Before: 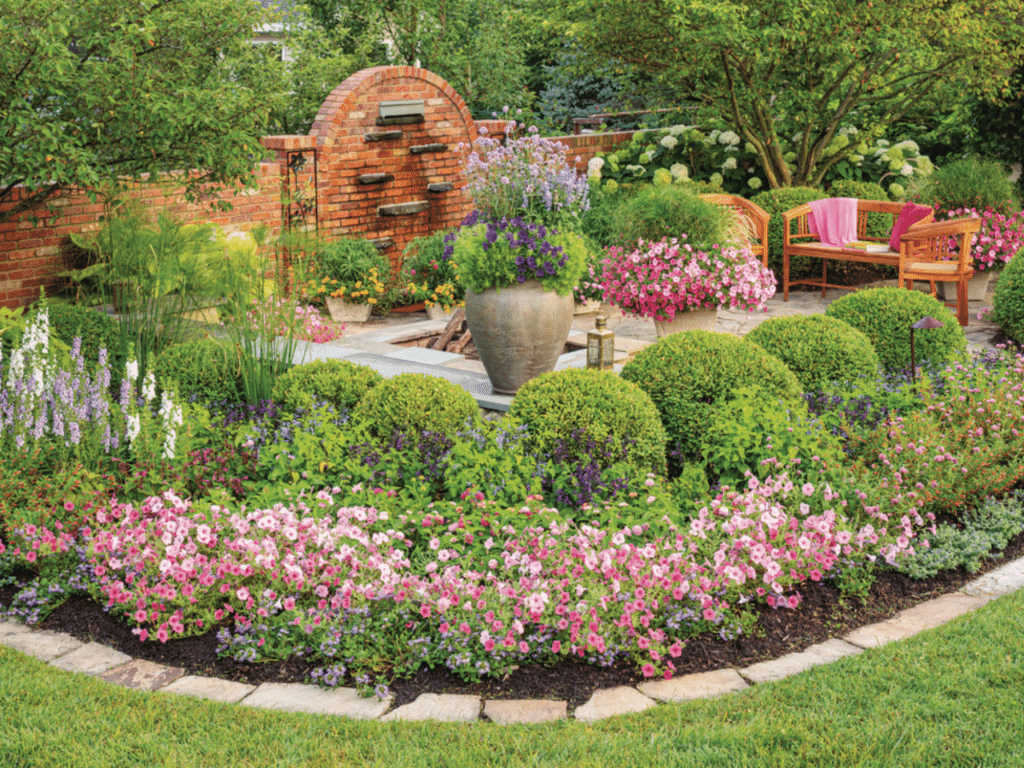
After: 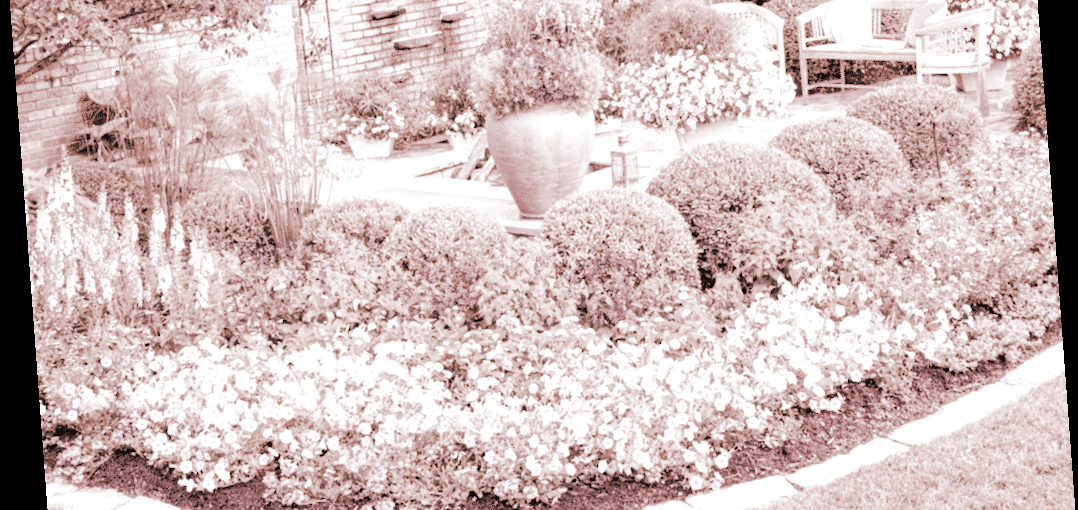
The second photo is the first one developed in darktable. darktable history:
filmic rgb: black relative exposure -5 EV, hardness 2.88, contrast 1.2, highlights saturation mix -30%
white balance: red 4.26, blue 1.802
color zones: curves: ch1 [(0, 0.153) (0.143, 0.15) (0.286, 0.151) (0.429, 0.152) (0.571, 0.152) (0.714, 0.151) (0.857, 0.151) (1, 0.153)]
rotate and perspective: rotation -4.25°, automatic cropping off
crop and rotate: top 25.357%, bottom 13.942%
